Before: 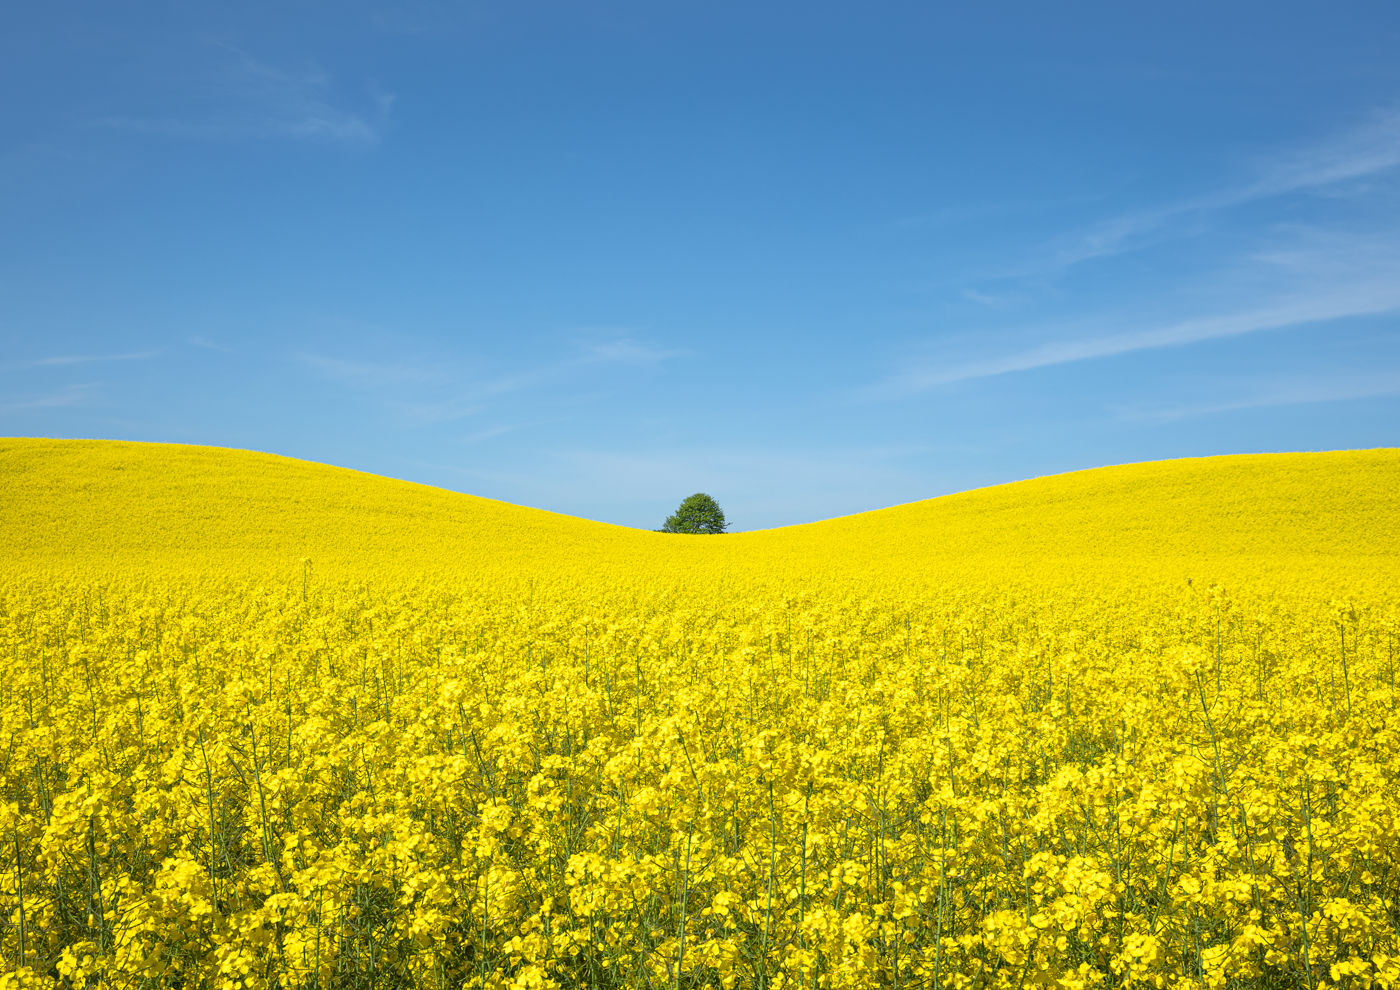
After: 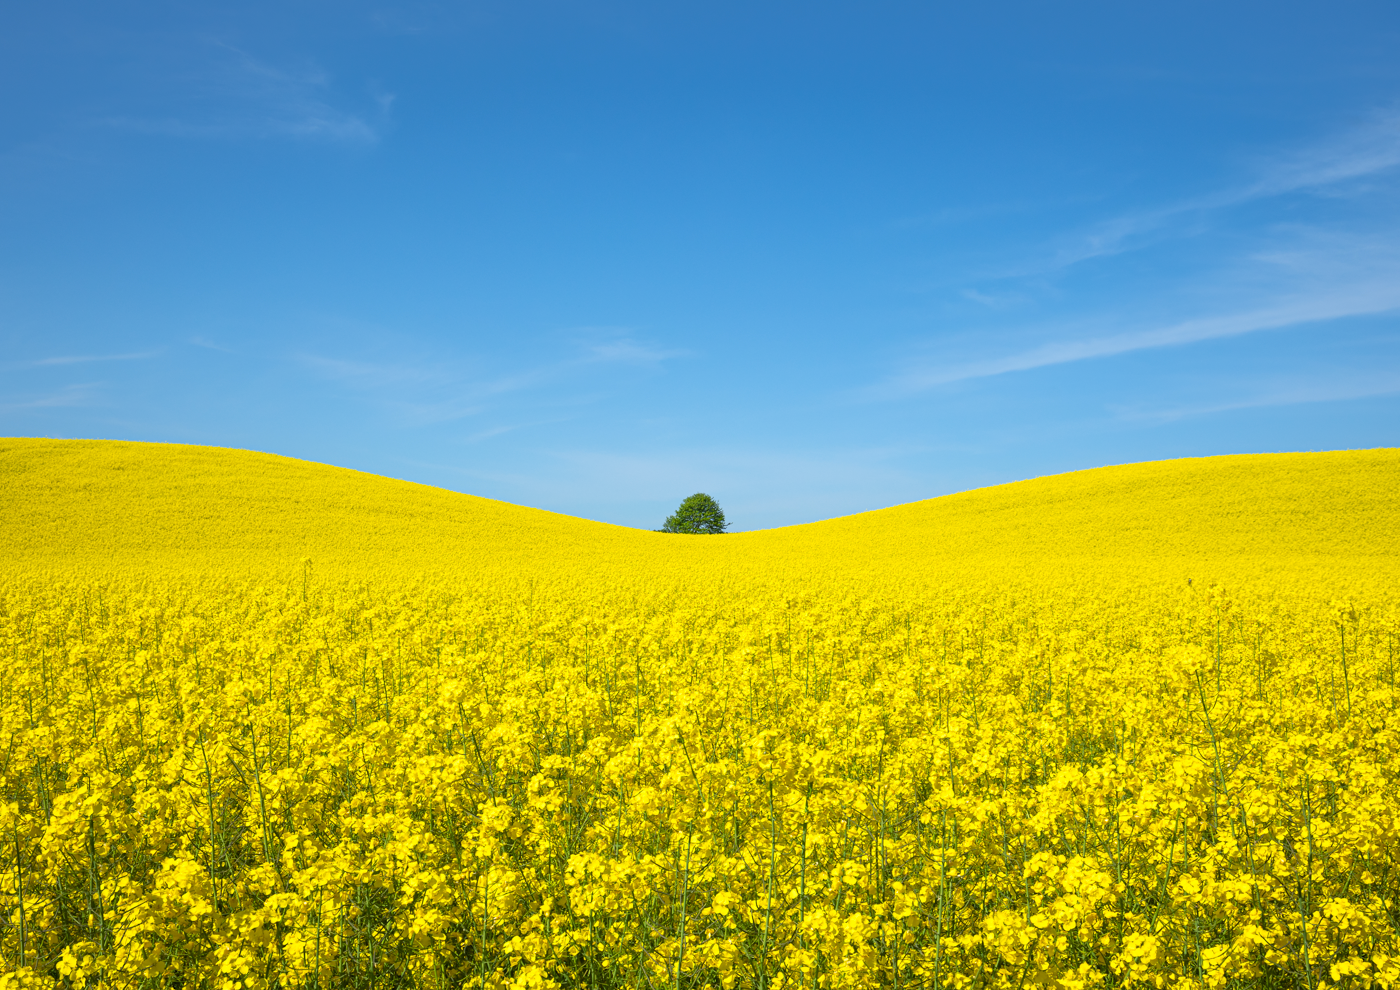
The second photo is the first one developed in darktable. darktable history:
color correction: highlights b* 0.015, saturation 1.15
